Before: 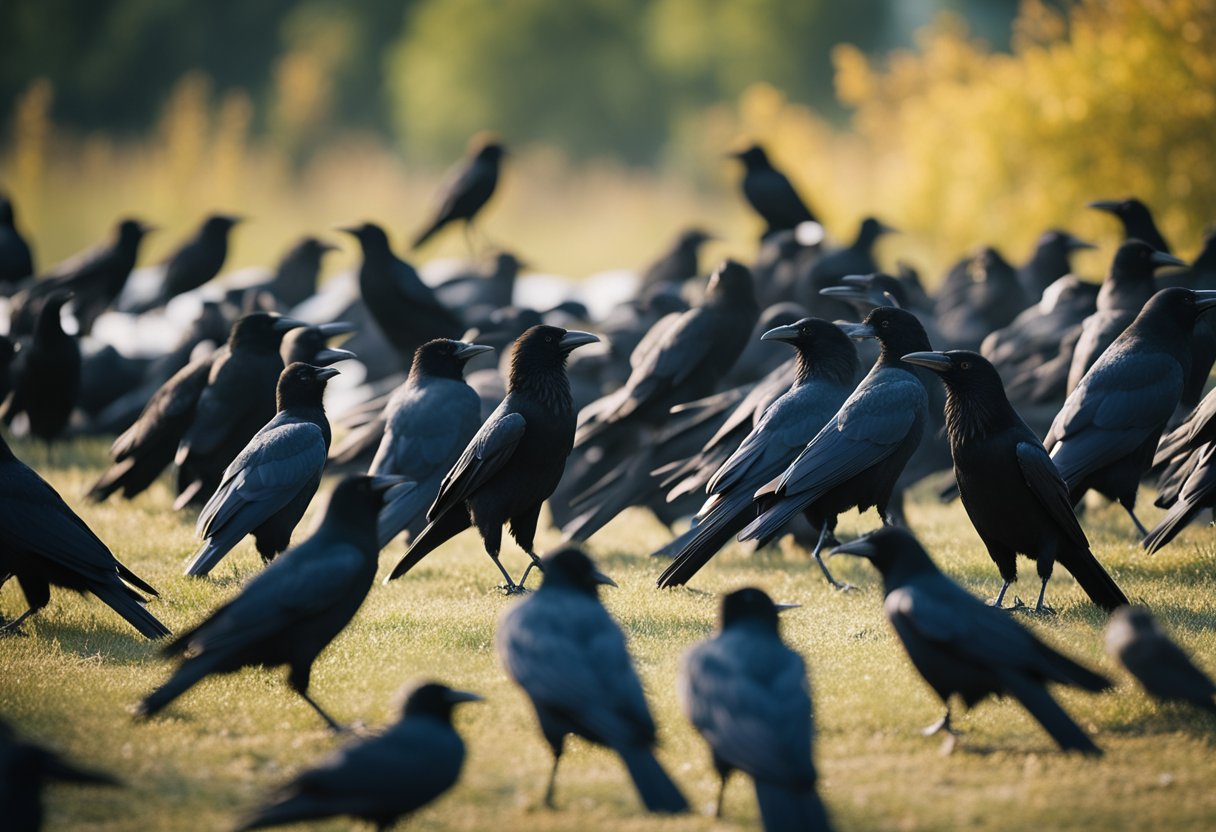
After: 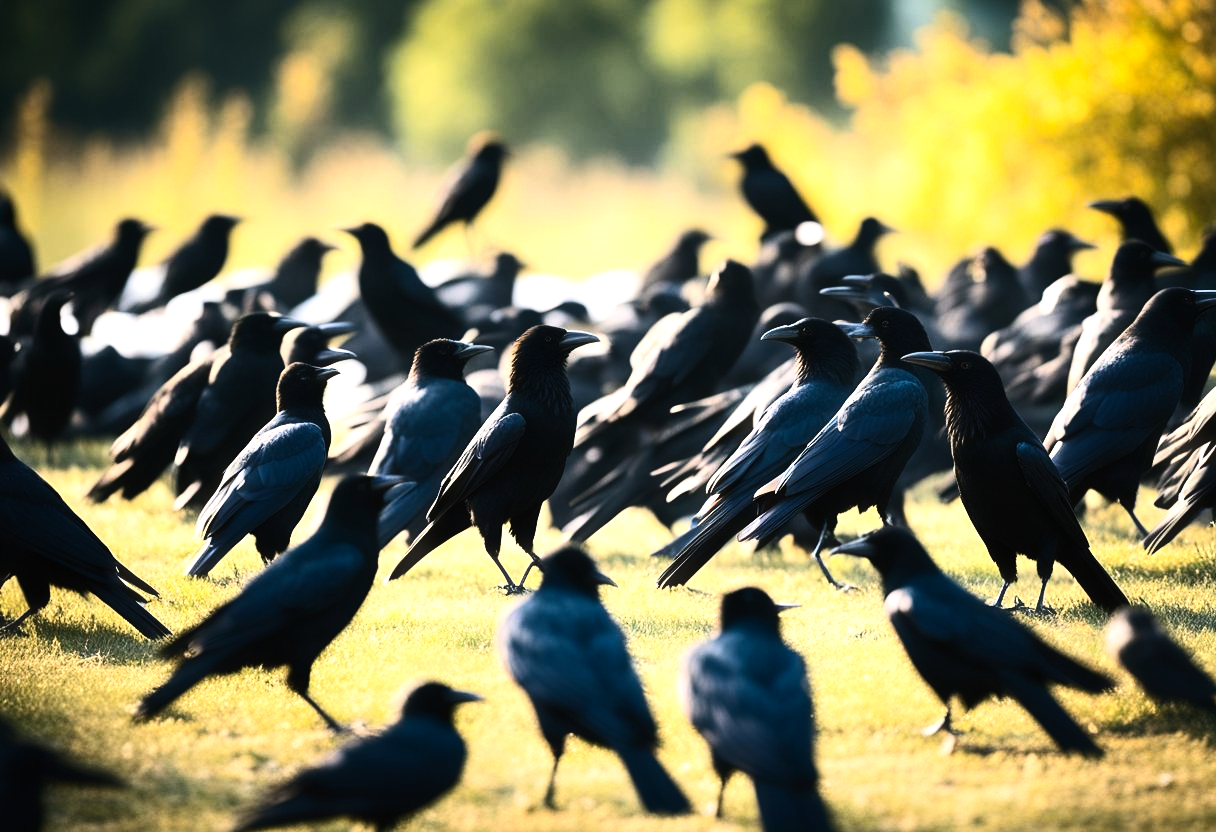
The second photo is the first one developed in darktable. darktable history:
contrast brightness saturation: contrast 0.228, brightness 0.101, saturation 0.29
tone equalizer: -8 EV -1.07 EV, -7 EV -1.01 EV, -6 EV -0.883 EV, -5 EV -0.551 EV, -3 EV 0.598 EV, -2 EV 0.878 EV, -1 EV 1.01 EV, +0 EV 1.06 EV, edges refinement/feathering 500, mask exposure compensation -1.57 EV, preserve details no
haze removal: strength -0.06, compatibility mode true, adaptive false
